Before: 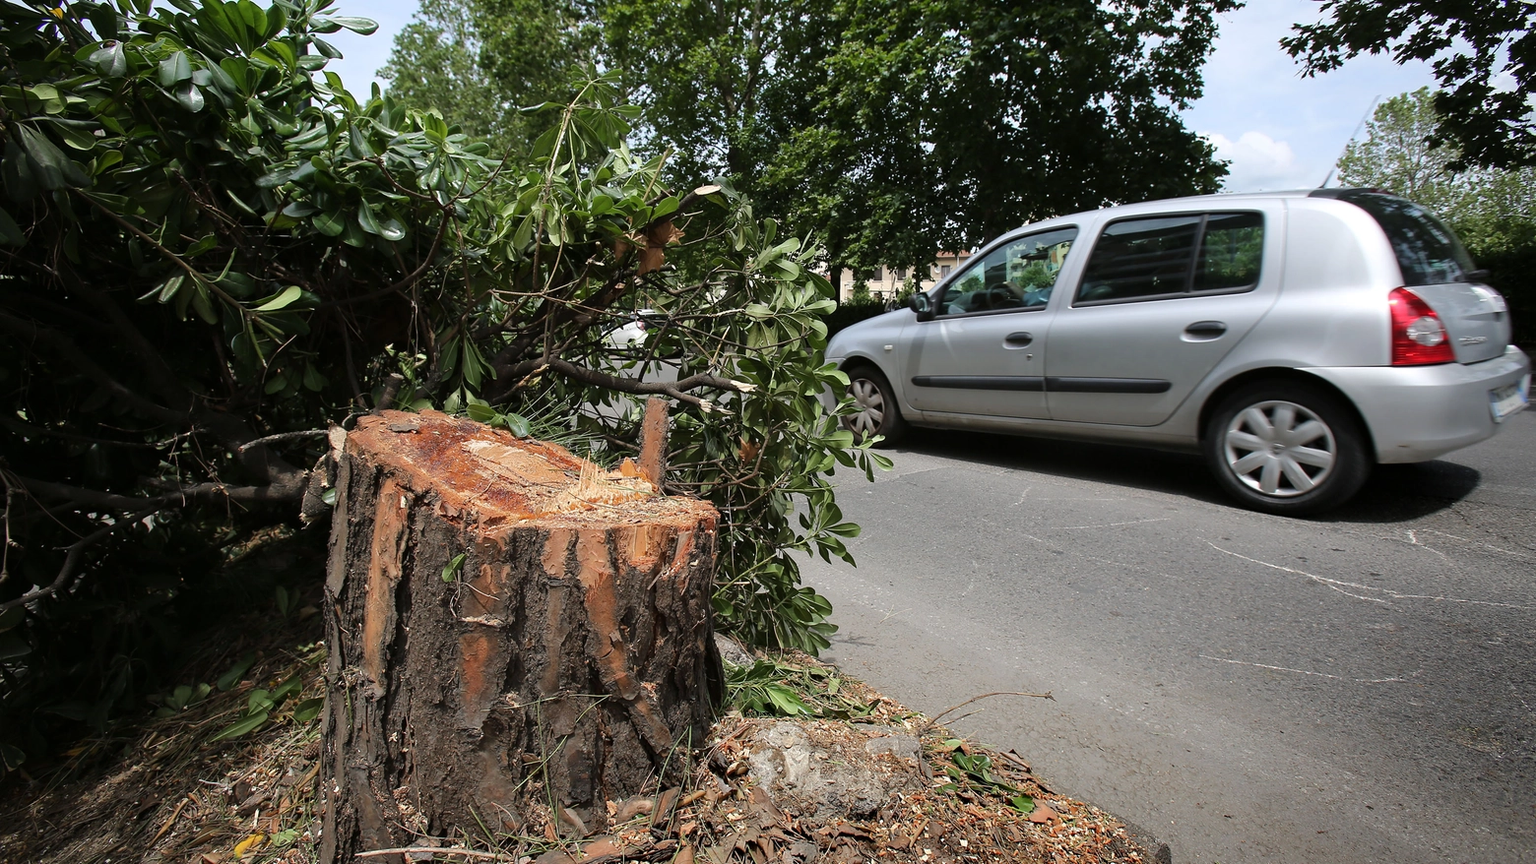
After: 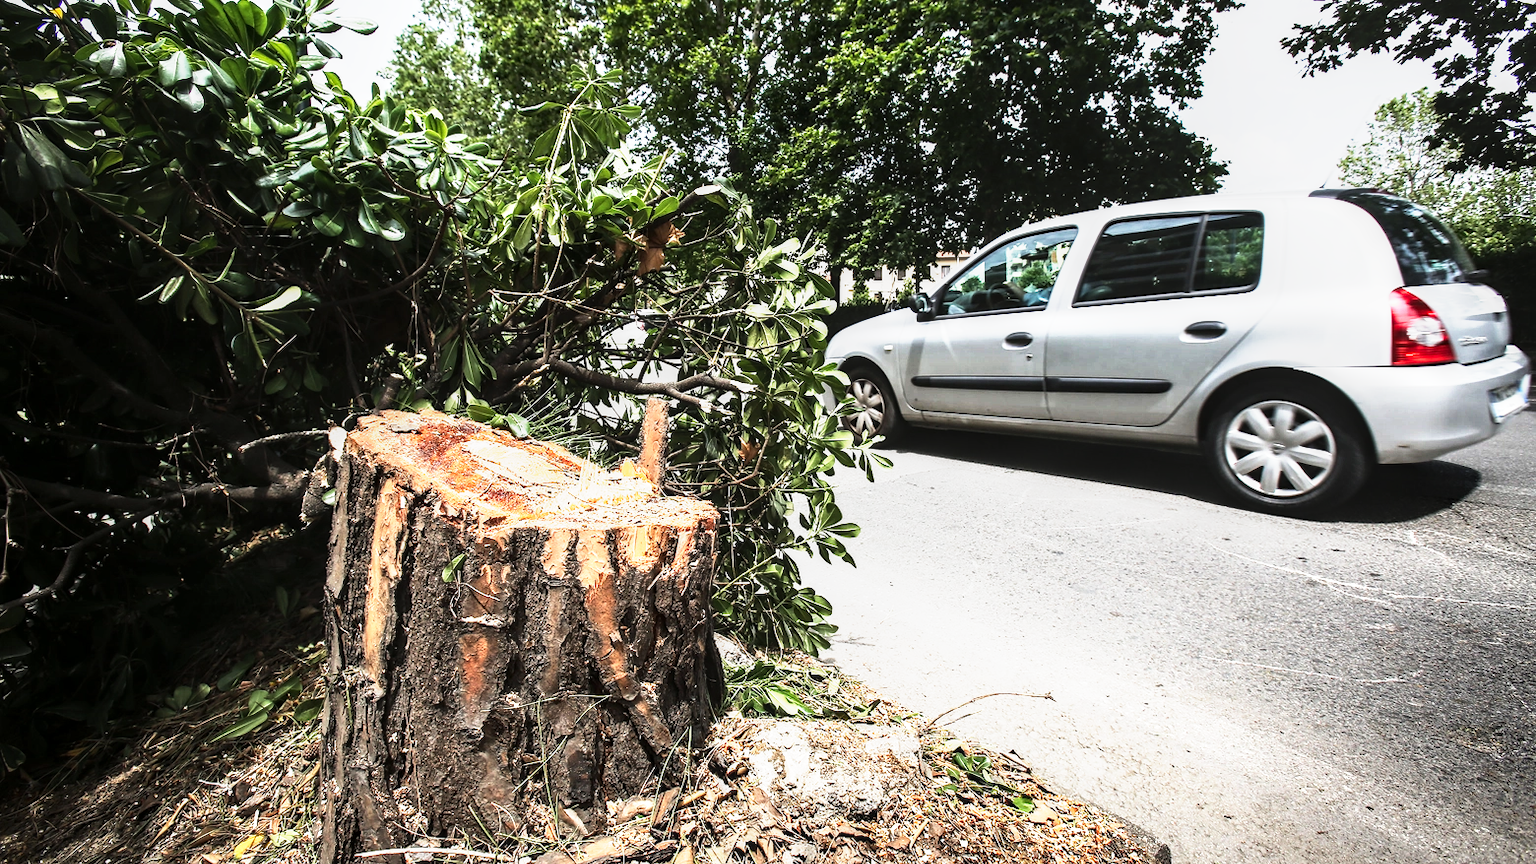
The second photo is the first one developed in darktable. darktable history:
local contrast: on, module defaults
base curve: curves: ch0 [(0, 0) (0.495, 0.917) (1, 1)], preserve colors none
tone equalizer: -8 EV -1.08 EV, -7 EV -1.01 EV, -6 EV -0.867 EV, -5 EV -0.578 EV, -3 EV 0.578 EV, -2 EV 0.867 EV, -1 EV 1.01 EV, +0 EV 1.08 EV, edges refinement/feathering 500, mask exposure compensation -1.57 EV, preserve details no
